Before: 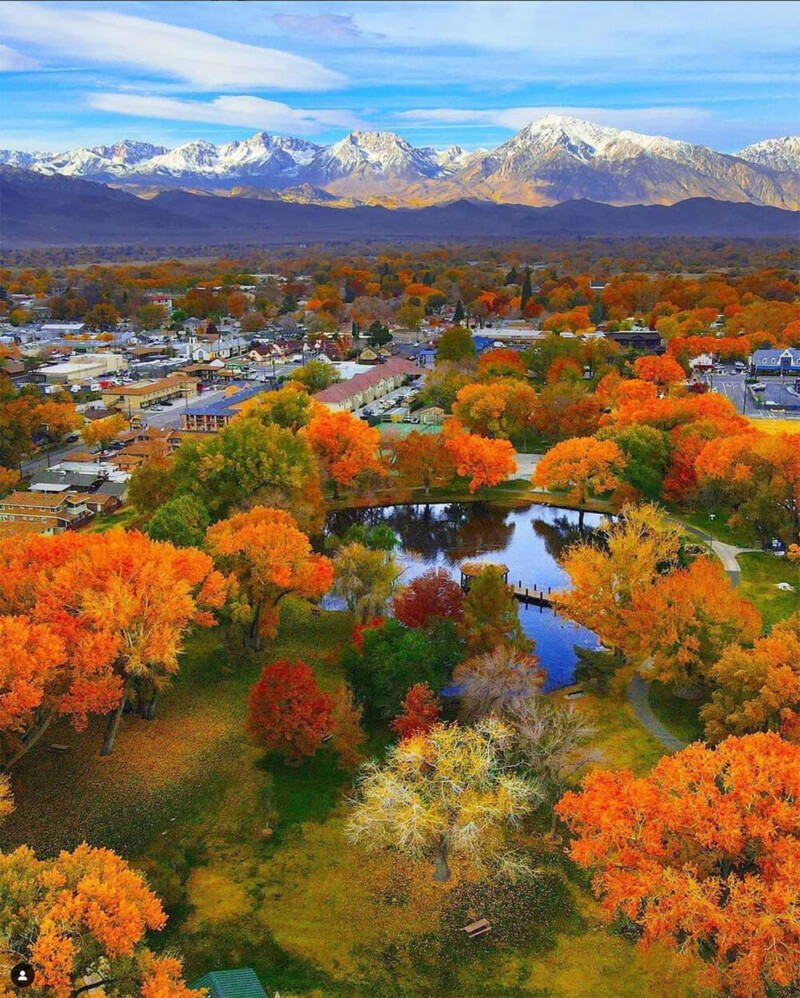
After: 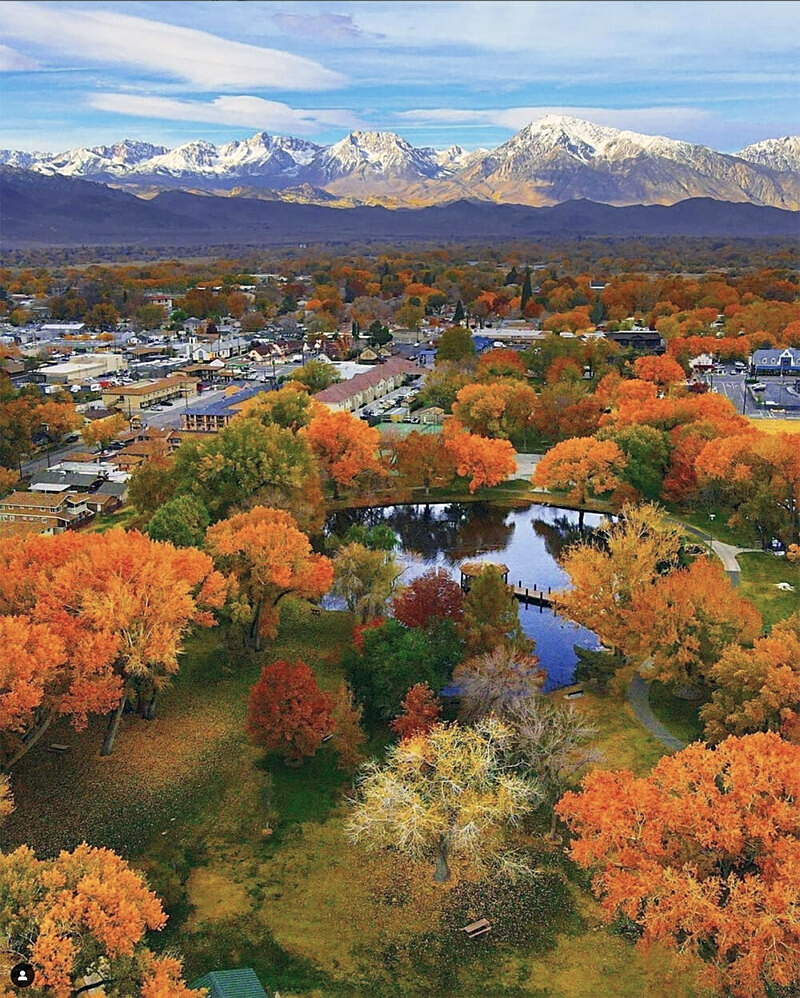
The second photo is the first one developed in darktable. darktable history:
sharpen: on, module defaults
color correction: highlights a* 2.78, highlights b* 5.02, shadows a* -2.64, shadows b* -4.9, saturation 0.771
